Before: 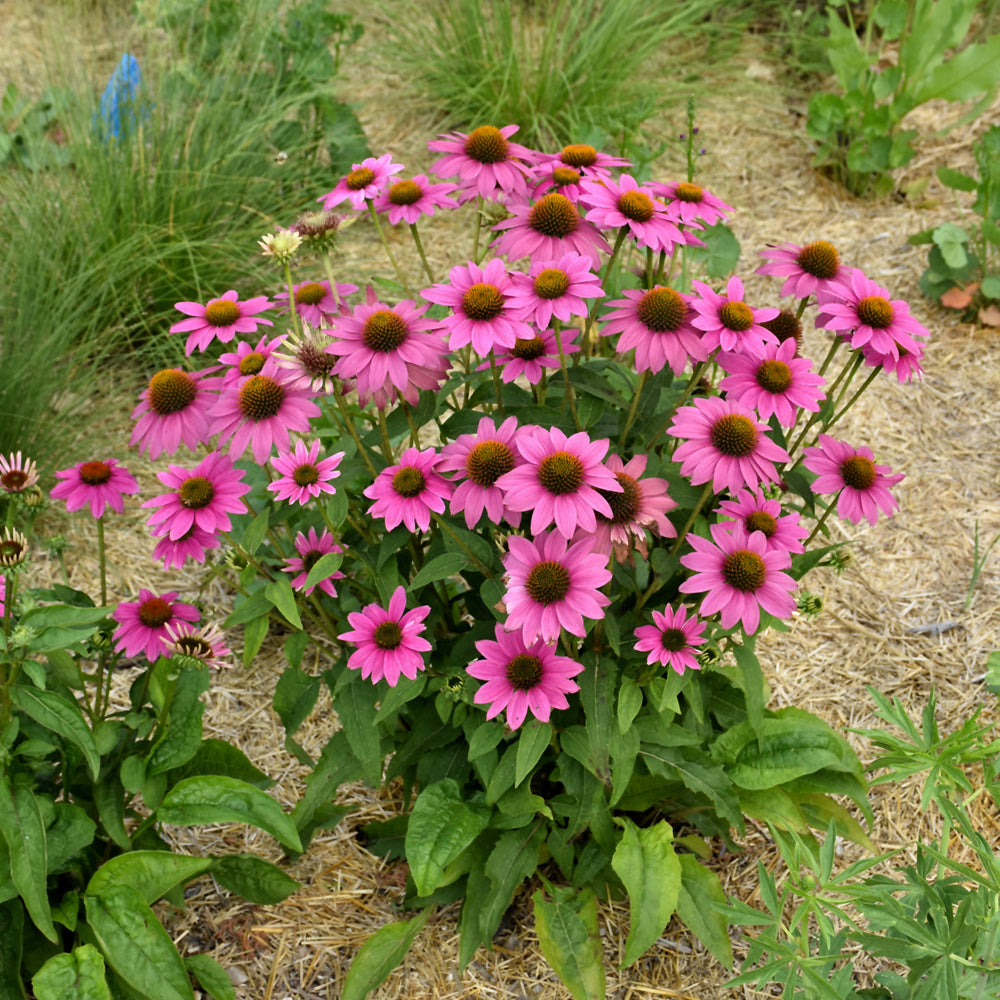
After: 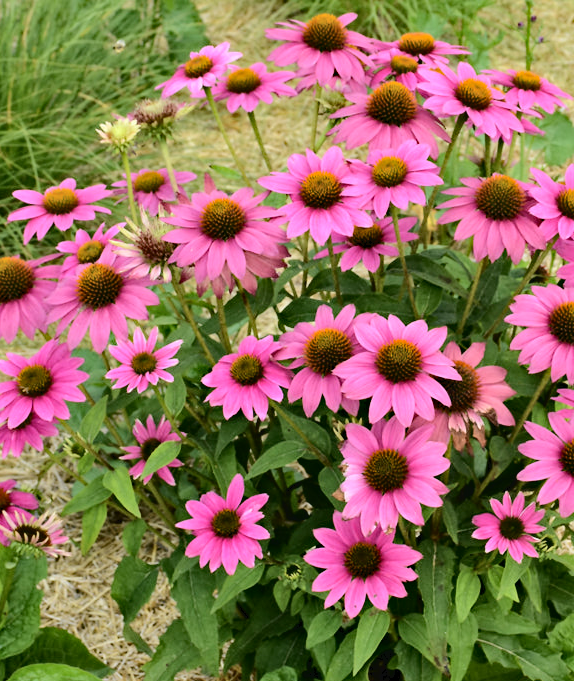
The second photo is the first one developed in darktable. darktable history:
tone curve: curves: ch0 [(0, 0) (0.003, 0.035) (0.011, 0.035) (0.025, 0.035) (0.044, 0.046) (0.069, 0.063) (0.1, 0.084) (0.136, 0.123) (0.177, 0.174) (0.224, 0.232) (0.277, 0.304) (0.335, 0.387) (0.399, 0.476) (0.468, 0.566) (0.543, 0.639) (0.623, 0.714) (0.709, 0.776) (0.801, 0.851) (0.898, 0.921) (1, 1)], color space Lab, independent channels, preserve colors none
crop: left 16.252%, top 11.297%, right 26.255%, bottom 20.598%
haze removal: strength 0.3, distance 0.253, compatibility mode true, adaptive false
